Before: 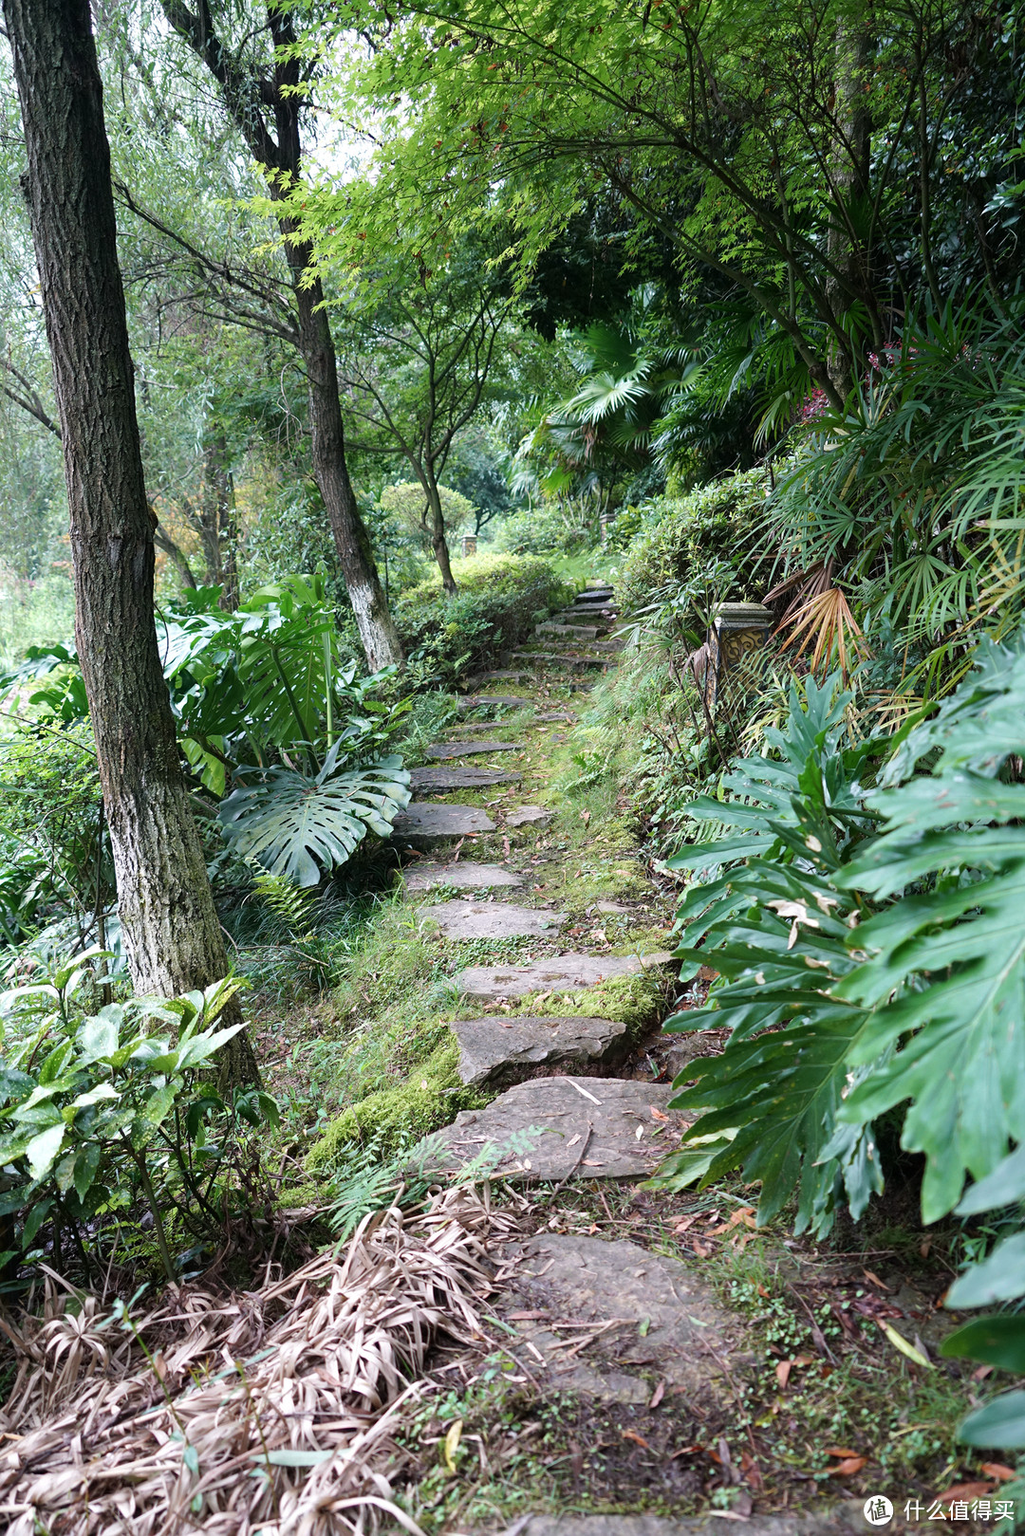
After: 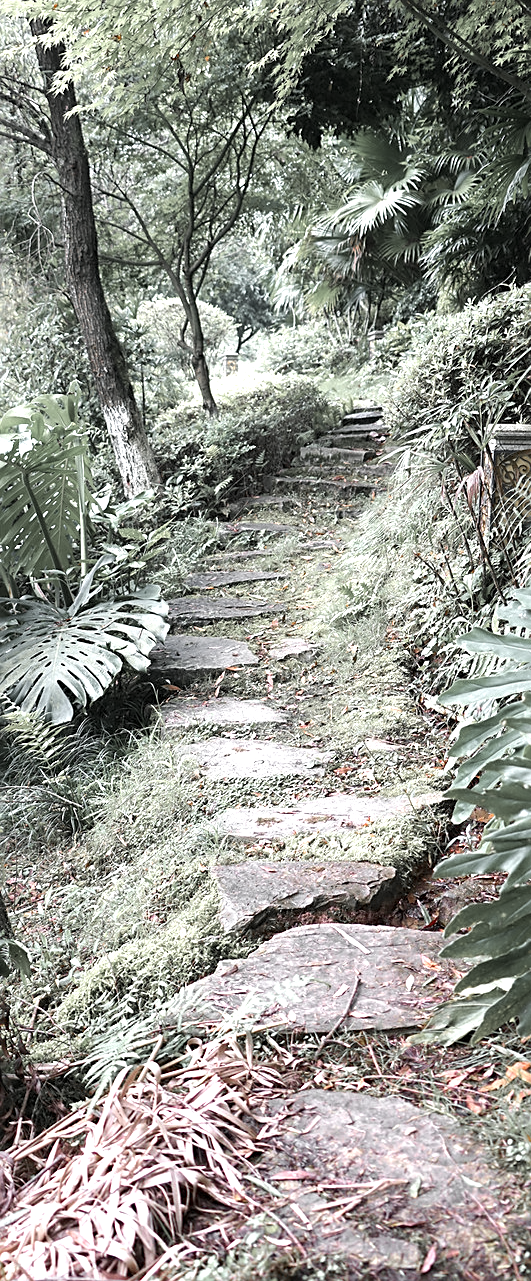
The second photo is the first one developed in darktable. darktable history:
exposure: black level correction 0, exposure 0.704 EV, compensate exposure bias true, compensate highlight preservation false
sharpen: on, module defaults
crop and rotate: angle 0.022°, left 24.449%, top 13.044%, right 26.275%, bottom 7.77%
color correction: highlights b* -0.036, saturation 0.982
color zones: curves: ch1 [(0, 0.638) (0.193, 0.442) (0.286, 0.15) (0.429, 0.14) (0.571, 0.142) (0.714, 0.154) (0.857, 0.175) (1, 0.638)]
